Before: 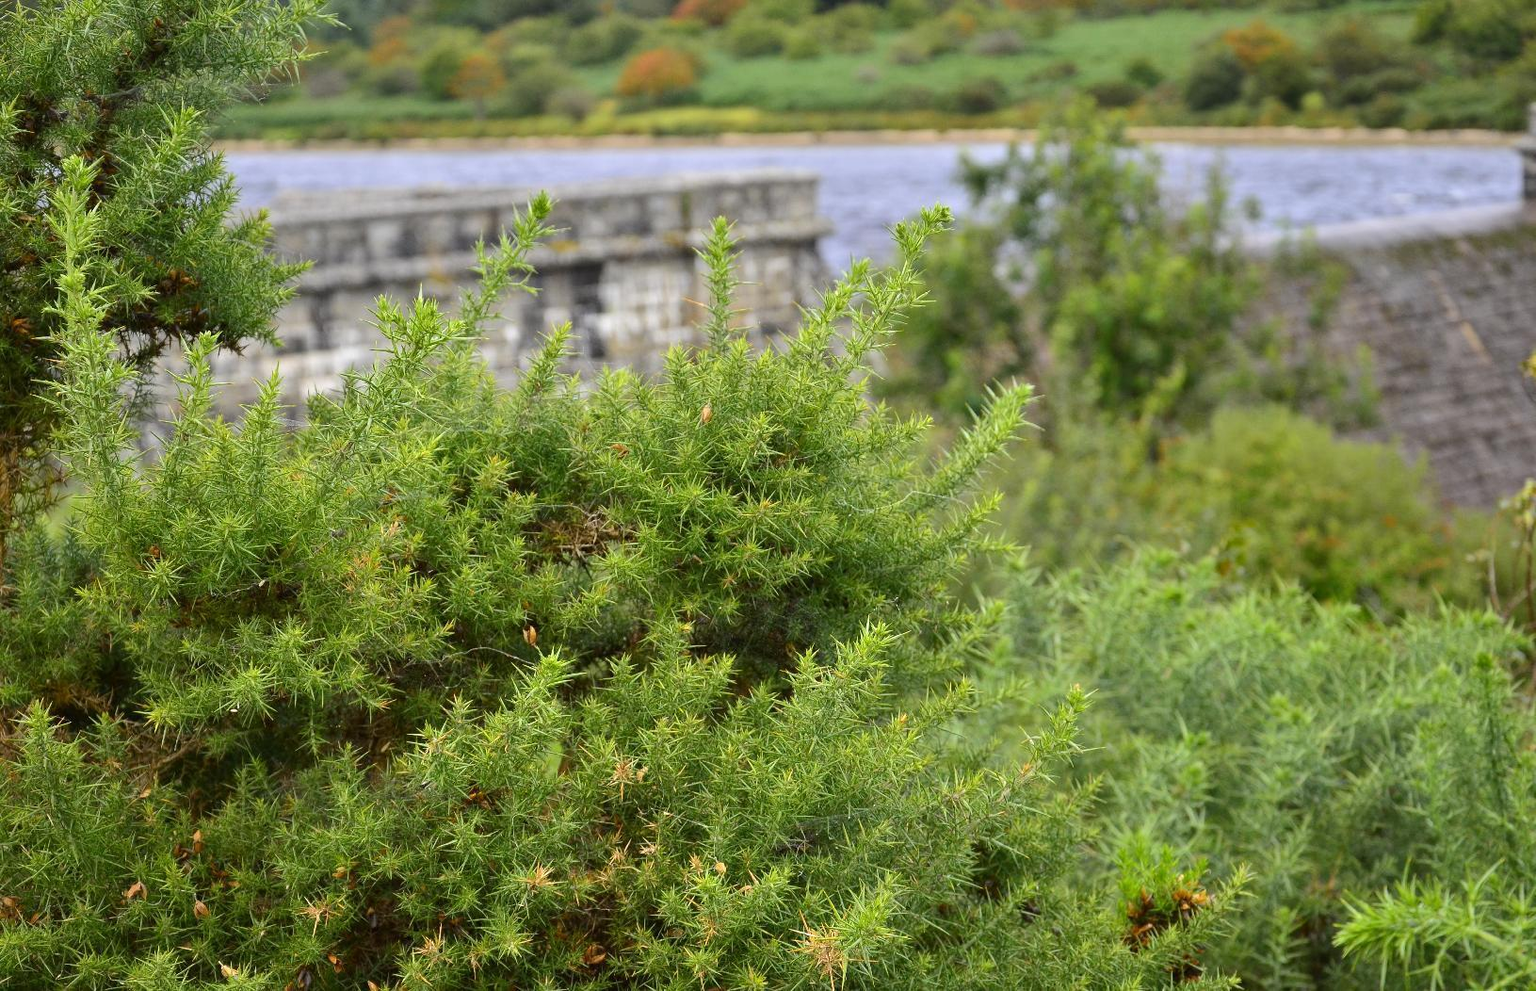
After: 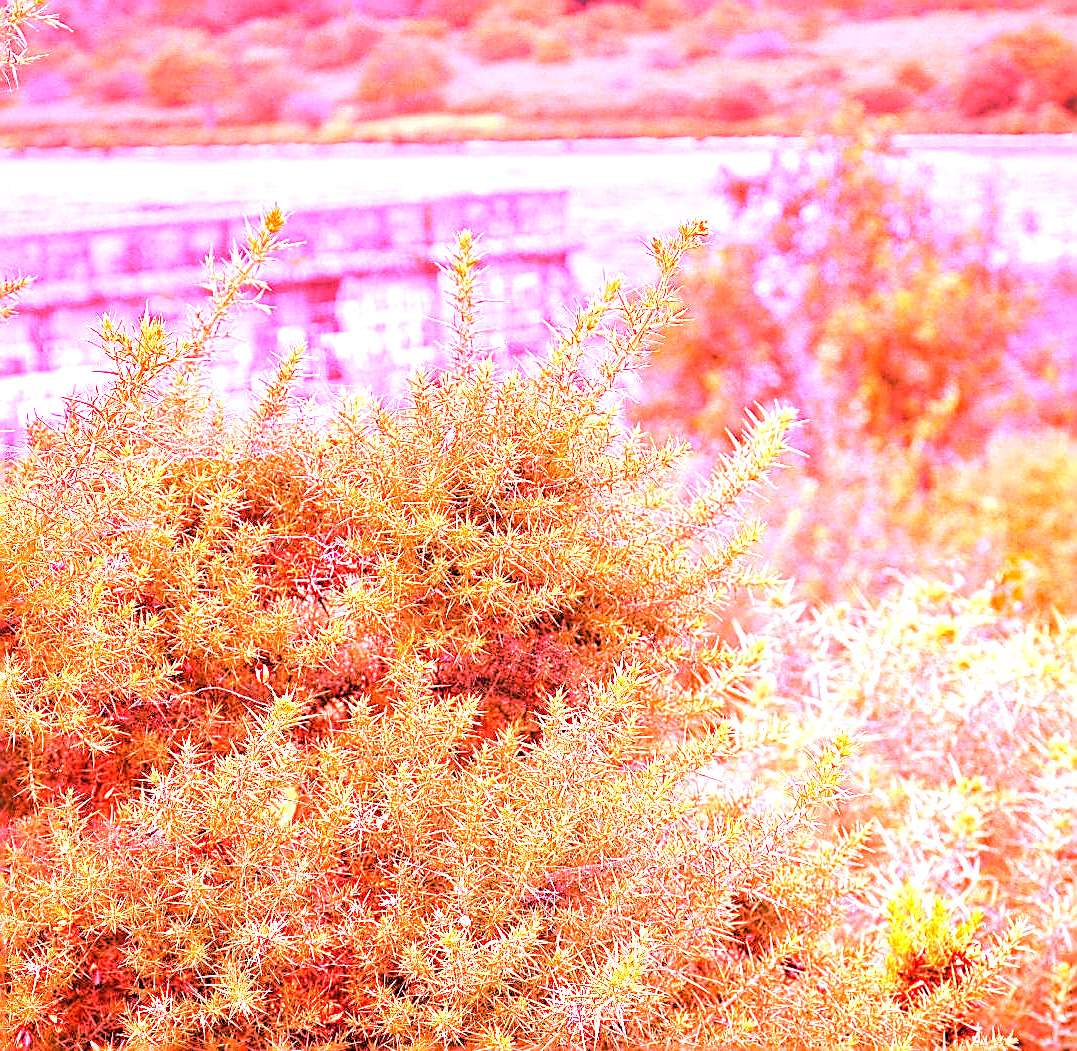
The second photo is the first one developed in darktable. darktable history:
graduated density: density 0.38 EV, hardness 21%, rotation -6.11°, saturation 32%
sharpen: on, module defaults
exposure: black level correction 0, exposure 1.2 EV, compensate highlight preservation false
crop and rotate: left 18.442%, right 15.508%
rgb levels: levels [[0.034, 0.472, 0.904], [0, 0.5, 1], [0, 0.5, 1]]
white balance: red 4.26, blue 1.802
